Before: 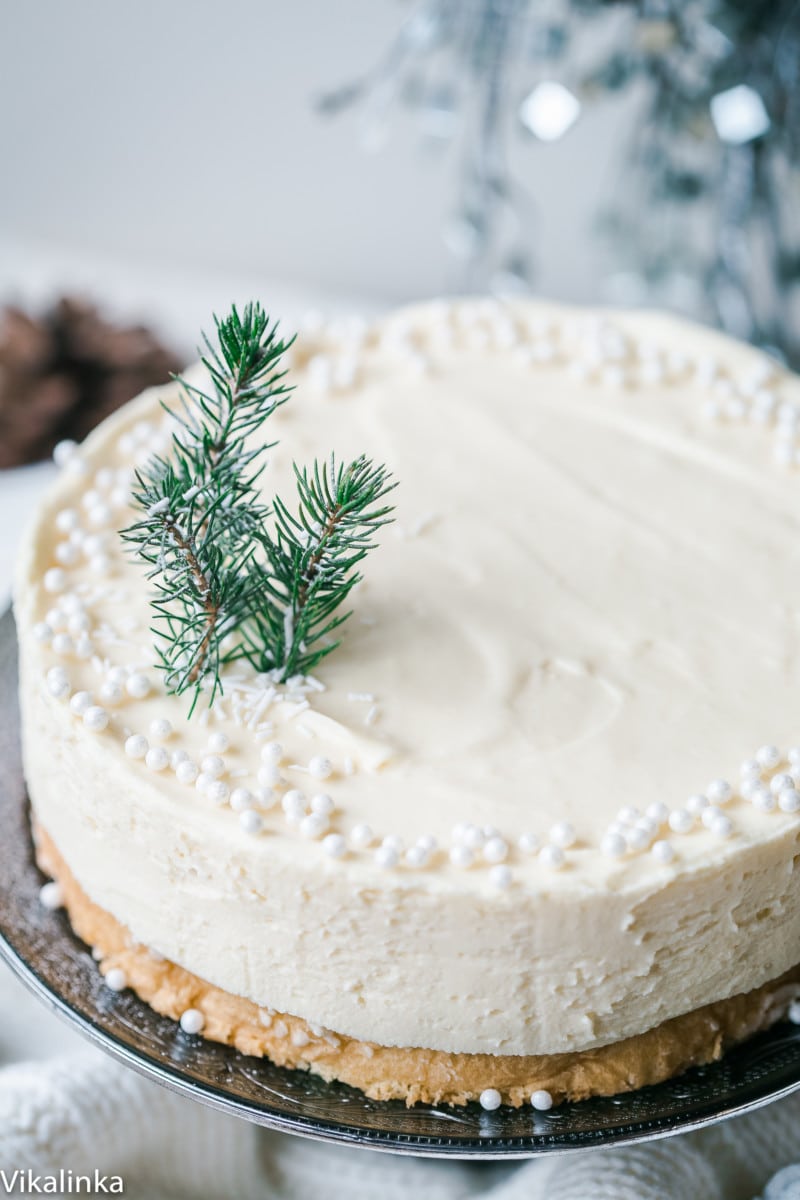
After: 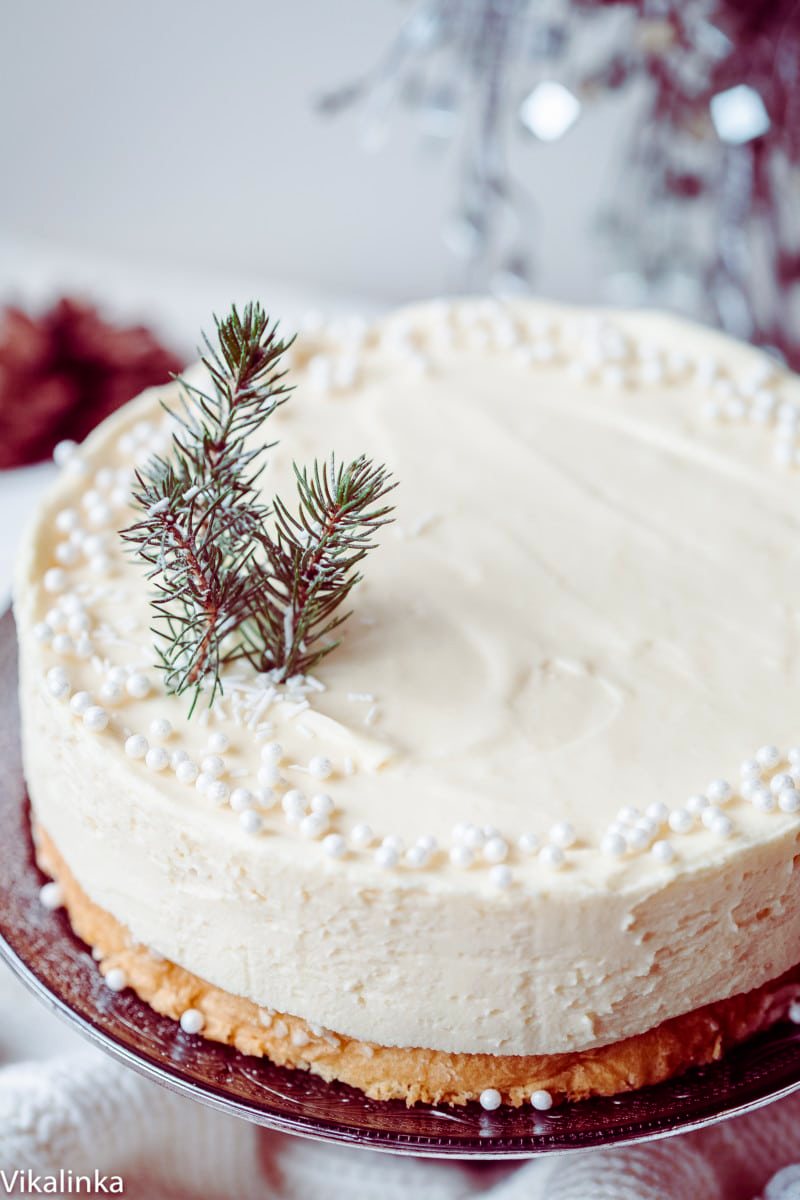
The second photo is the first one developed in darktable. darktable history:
color balance rgb: shadows lift › luminance -18.746%, shadows lift › chroma 35.315%, power › hue 74.84°, perceptual saturation grading › global saturation 10.584%
